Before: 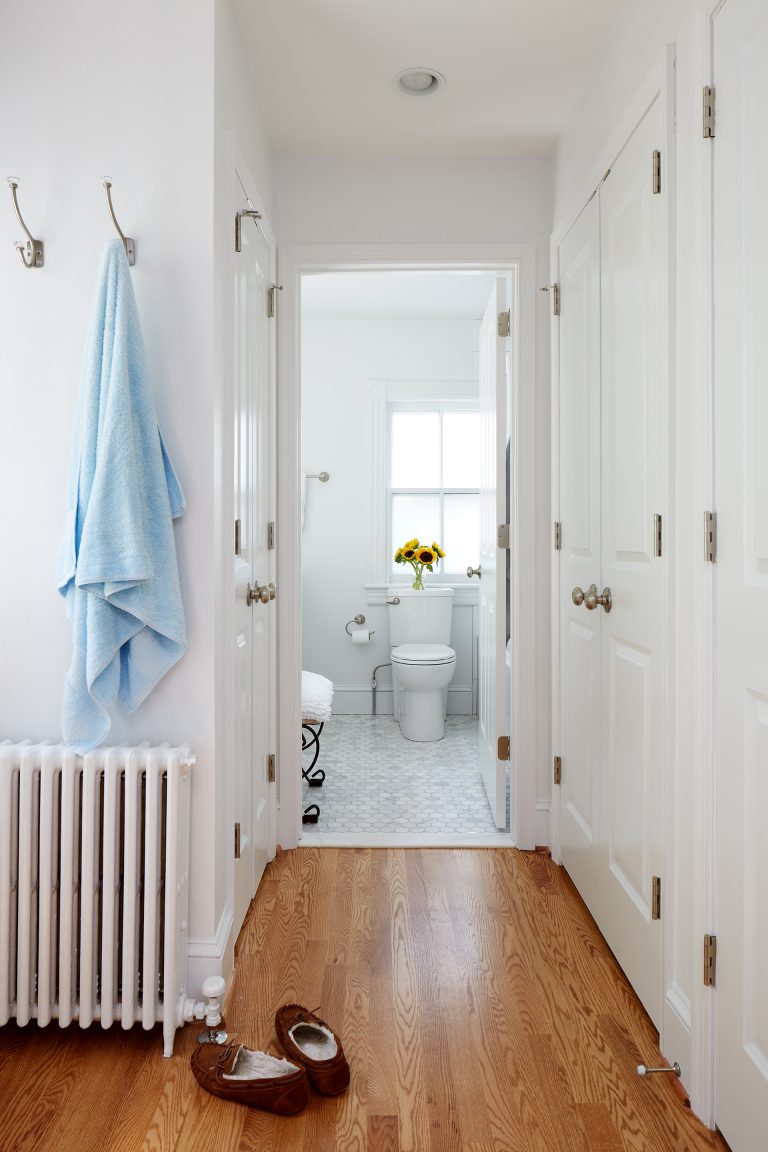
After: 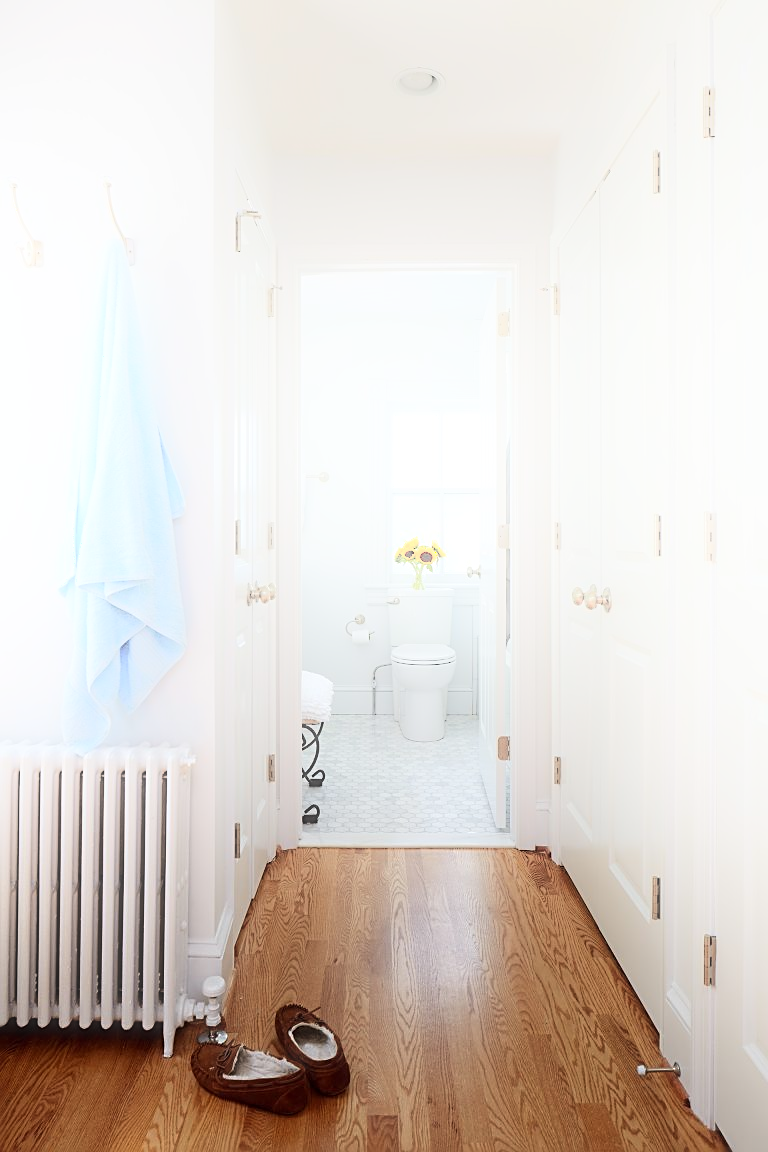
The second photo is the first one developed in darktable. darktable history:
sharpen: on, module defaults
shadows and highlights: shadows -22.11, highlights 98.76, soften with gaussian
haze removal: strength -0.097, adaptive false
